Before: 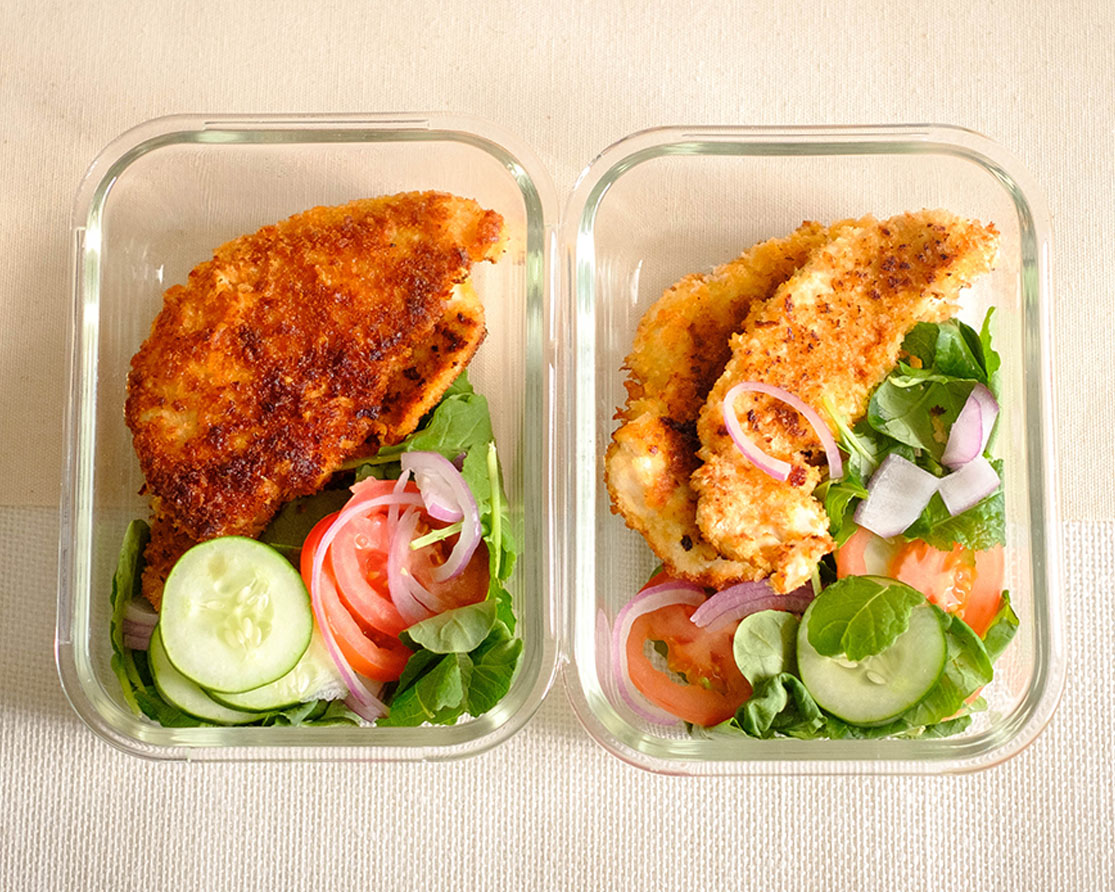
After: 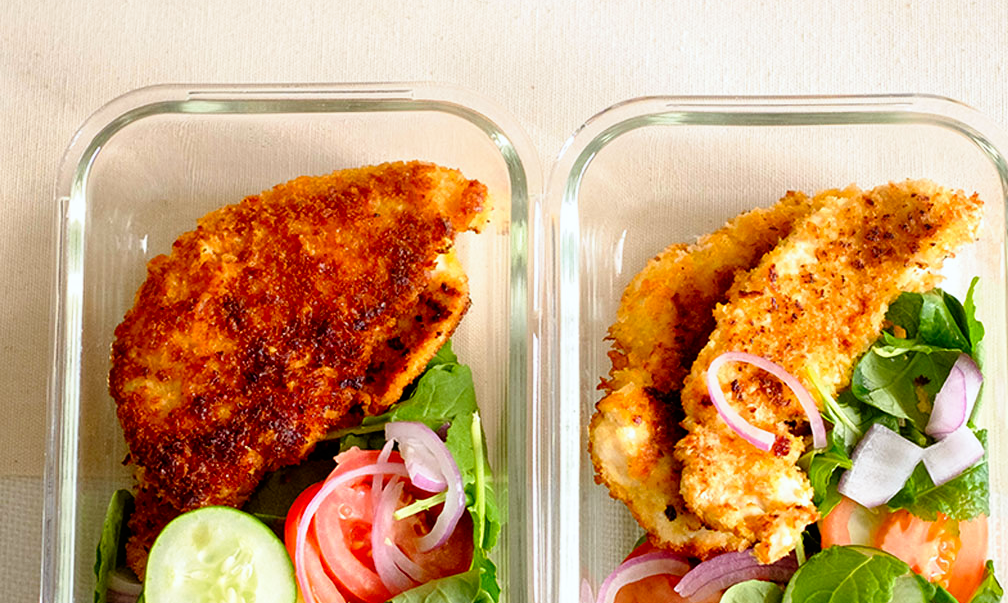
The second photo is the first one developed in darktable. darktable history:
tone curve: curves: ch0 [(0, 0) (0.003, 0) (0.011, 0.001) (0.025, 0.003) (0.044, 0.006) (0.069, 0.009) (0.1, 0.013) (0.136, 0.032) (0.177, 0.067) (0.224, 0.121) (0.277, 0.185) (0.335, 0.255) (0.399, 0.333) (0.468, 0.417) (0.543, 0.508) (0.623, 0.606) (0.709, 0.71) (0.801, 0.819) (0.898, 0.926) (1, 1)], preserve colors none
white balance: red 0.967, blue 1.049
crop: left 1.509%, top 3.452%, right 7.696%, bottom 28.452%
